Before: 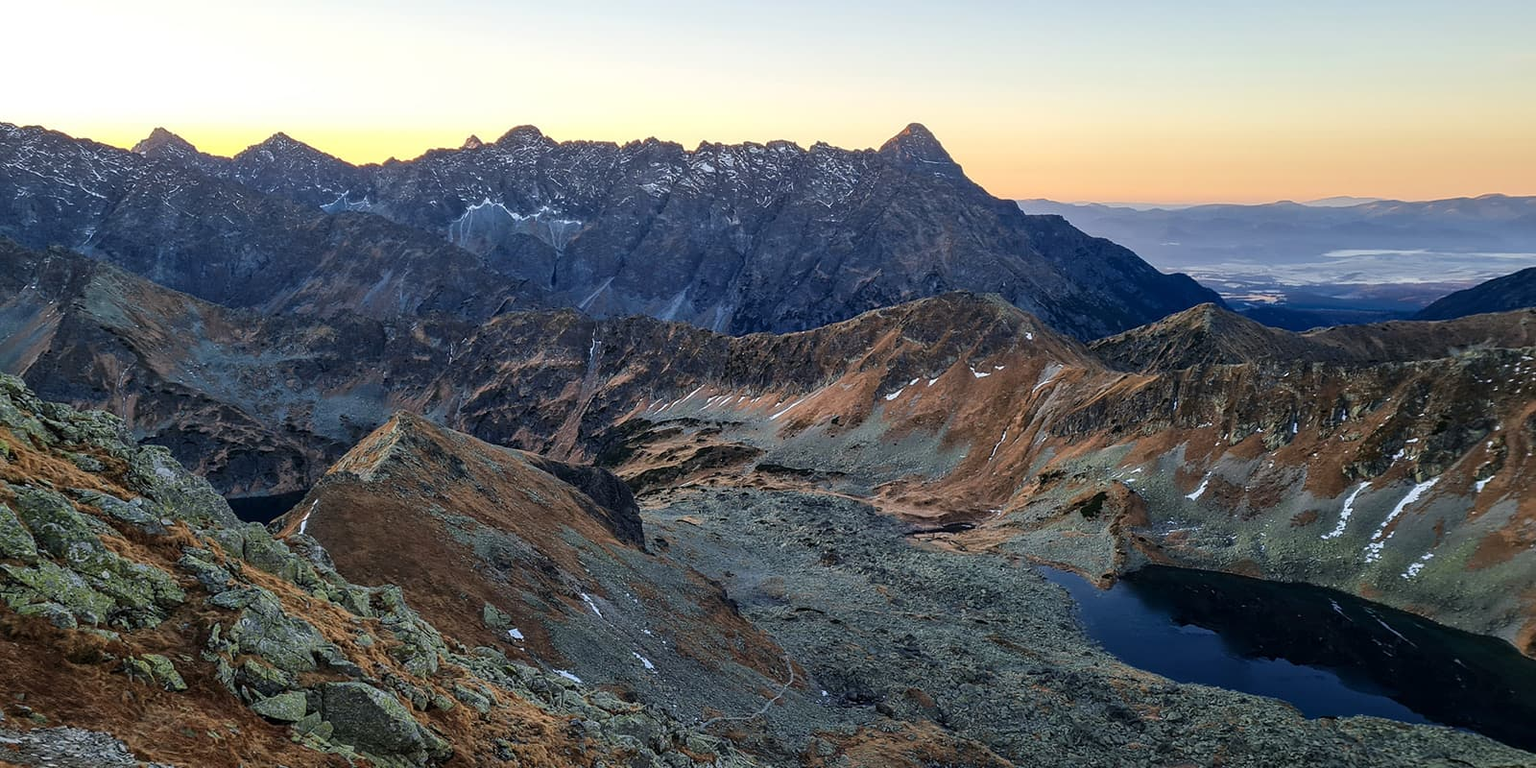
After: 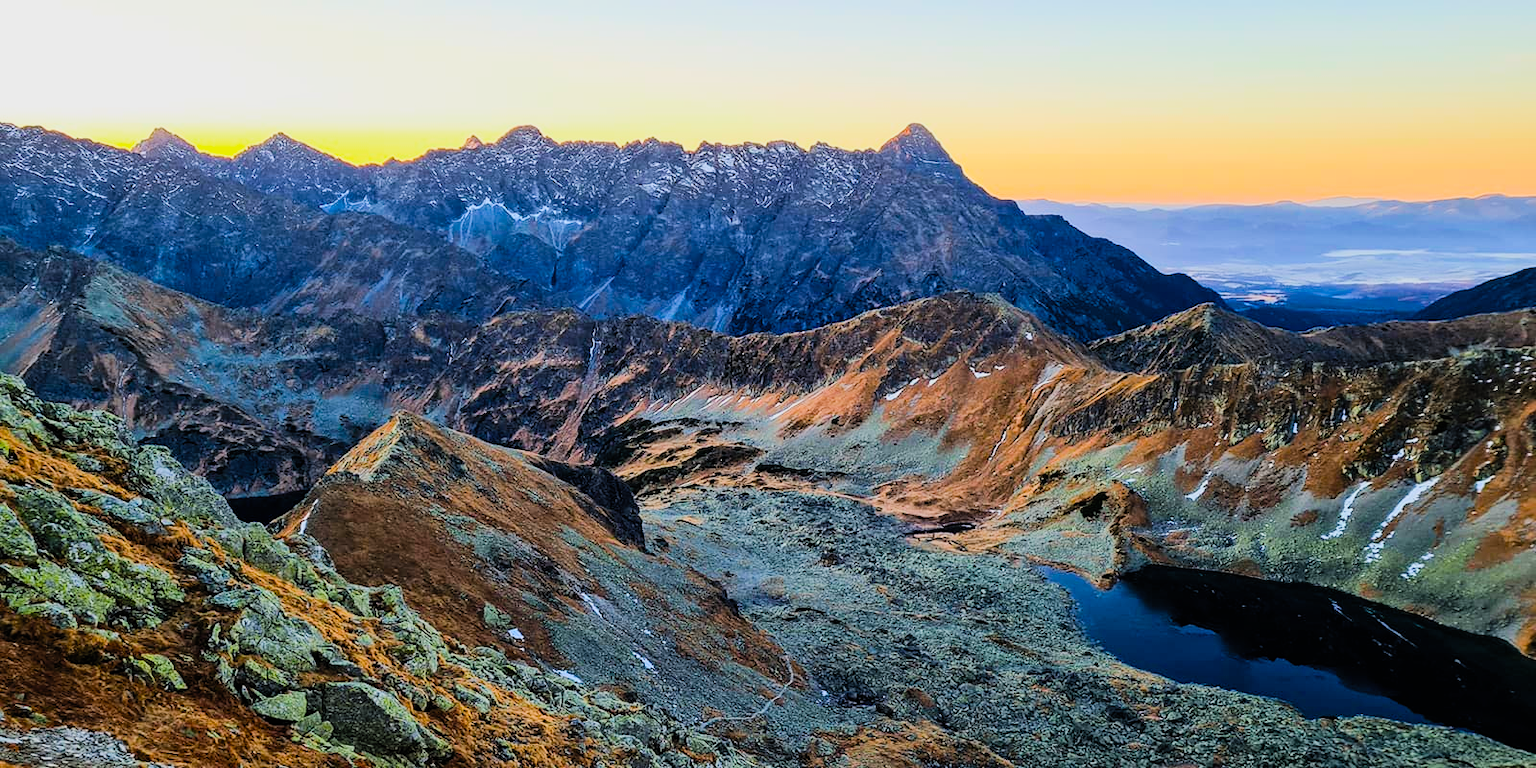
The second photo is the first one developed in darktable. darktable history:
color balance rgb: perceptual saturation grading › global saturation 40.171%, perceptual brilliance grading › mid-tones 9.634%, perceptual brilliance grading › shadows 14.435%, global vibrance 30.004%, contrast 10.385%
contrast brightness saturation: contrast 0.202, brightness 0.169, saturation 0.221
filmic rgb: black relative exposure -7.14 EV, white relative exposure 5.37 EV, hardness 3.02
